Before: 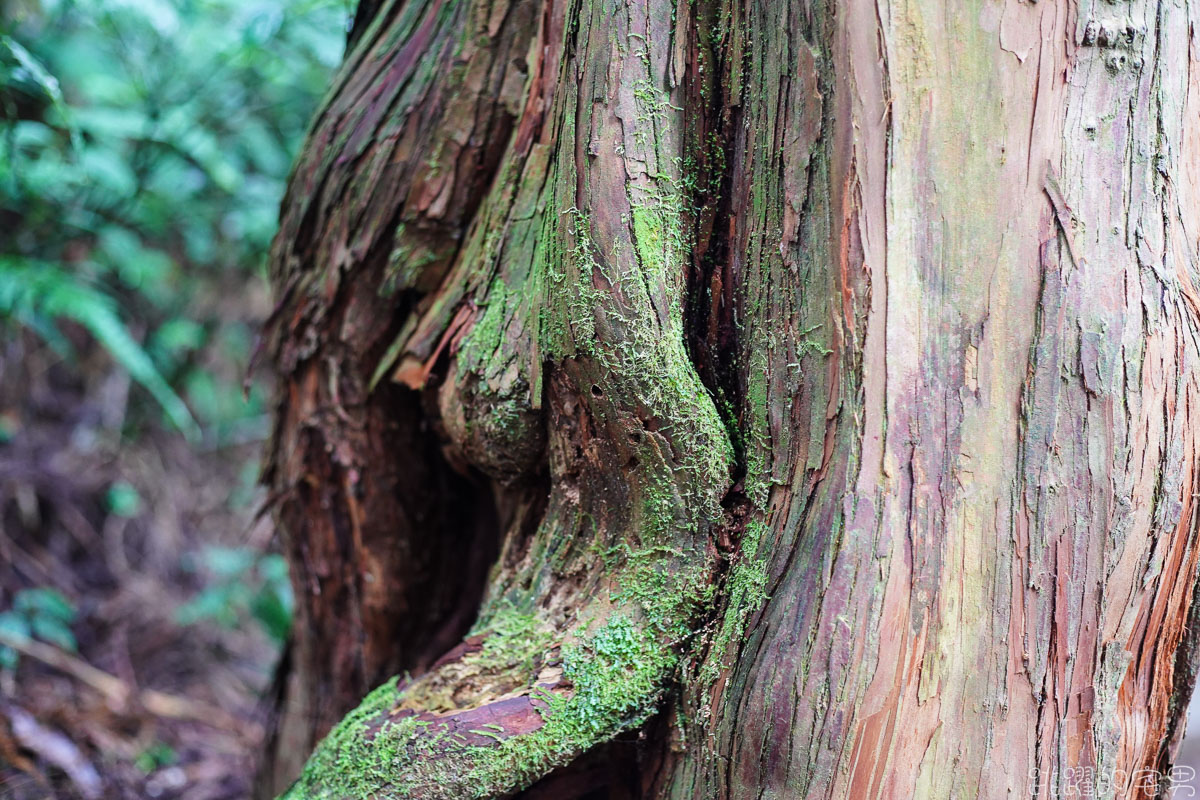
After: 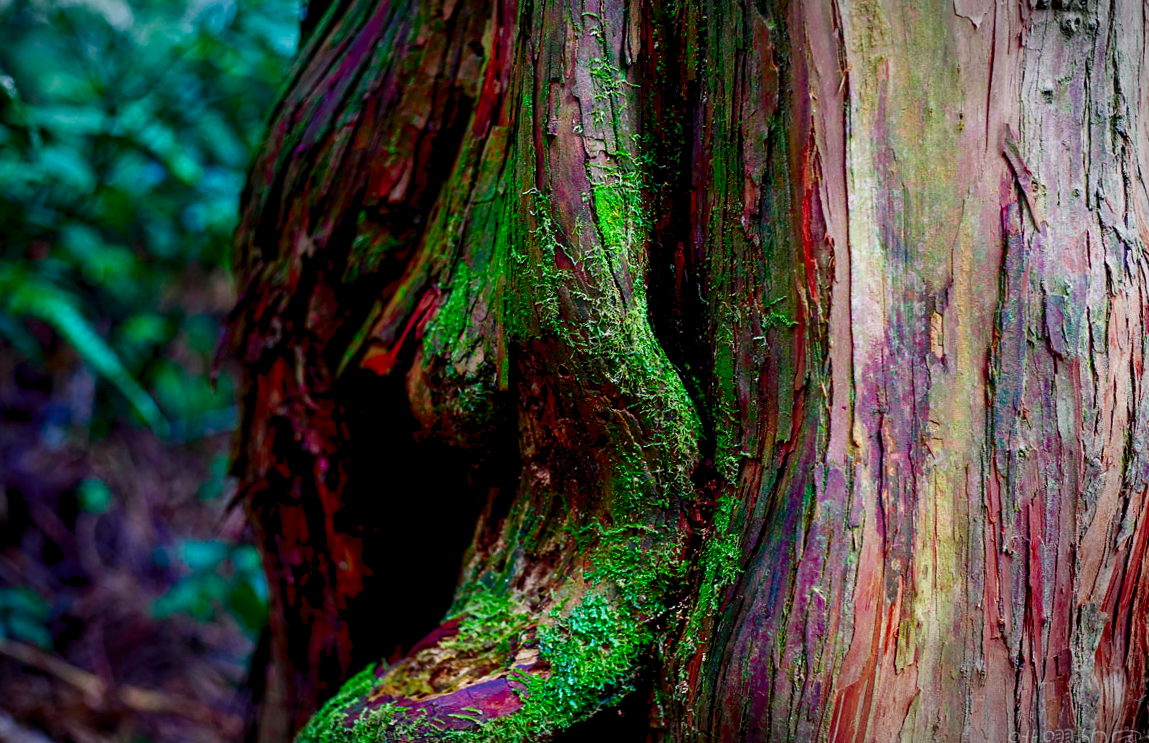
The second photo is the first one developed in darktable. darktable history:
vignetting: fall-off start 87%, automatic ratio true
contrast brightness saturation: brightness -1, saturation 1
crop: left 1.743%, right 0.268%, bottom 2.011%
rotate and perspective: rotation -2°, crop left 0.022, crop right 0.978, crop top 0.049, crop bottom 0.951
exposure: compensate highlight preservation false
white balance: emerald 1
rgb levels: levels [[0.027, 0.429, 0.996], [0, 0.5, 1], [0, 0.5, 1]]
